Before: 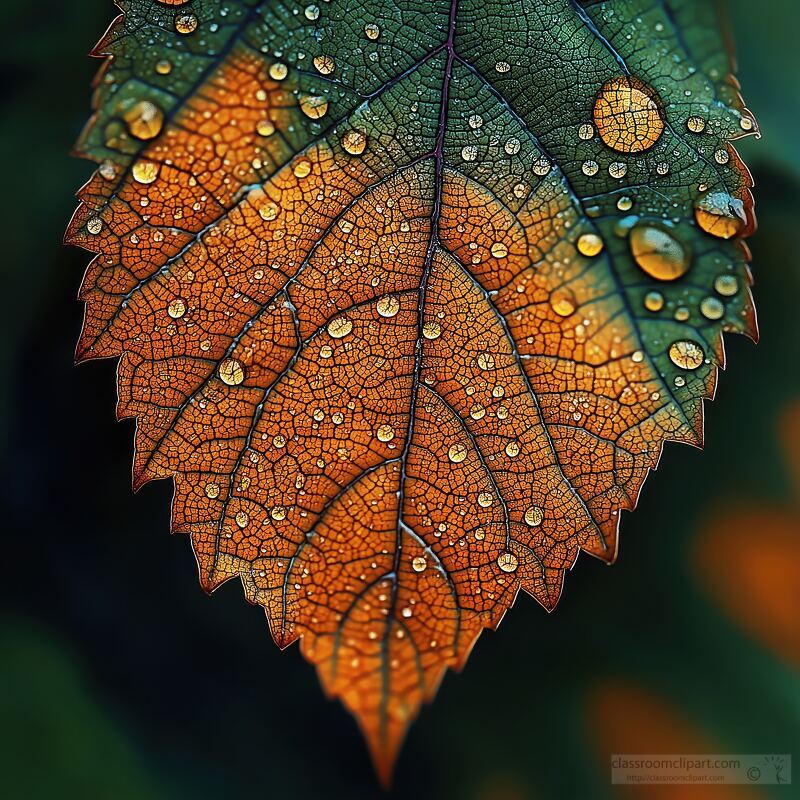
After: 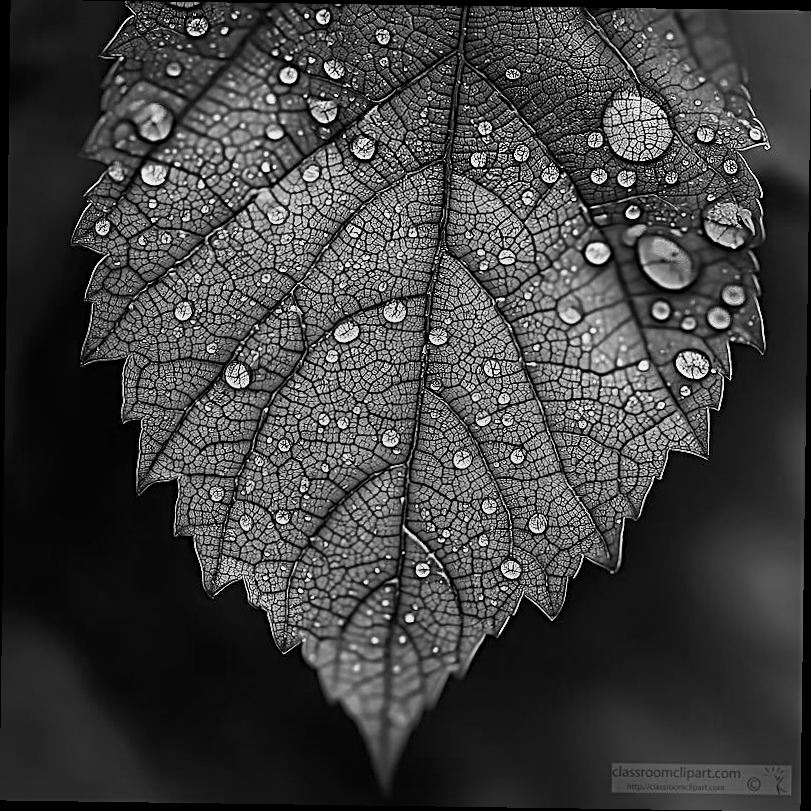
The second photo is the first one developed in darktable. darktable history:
rotate and perspective: rotation 0.8°, automatic cropping off
monochrome: a -74.22, b 78.2
color calibration: illuminant as shot in camera, x 0.358, y 0.373, temperature 4628.91 K
sharpen: radius 2.817, amount 0.715
velvia: strength 74%
